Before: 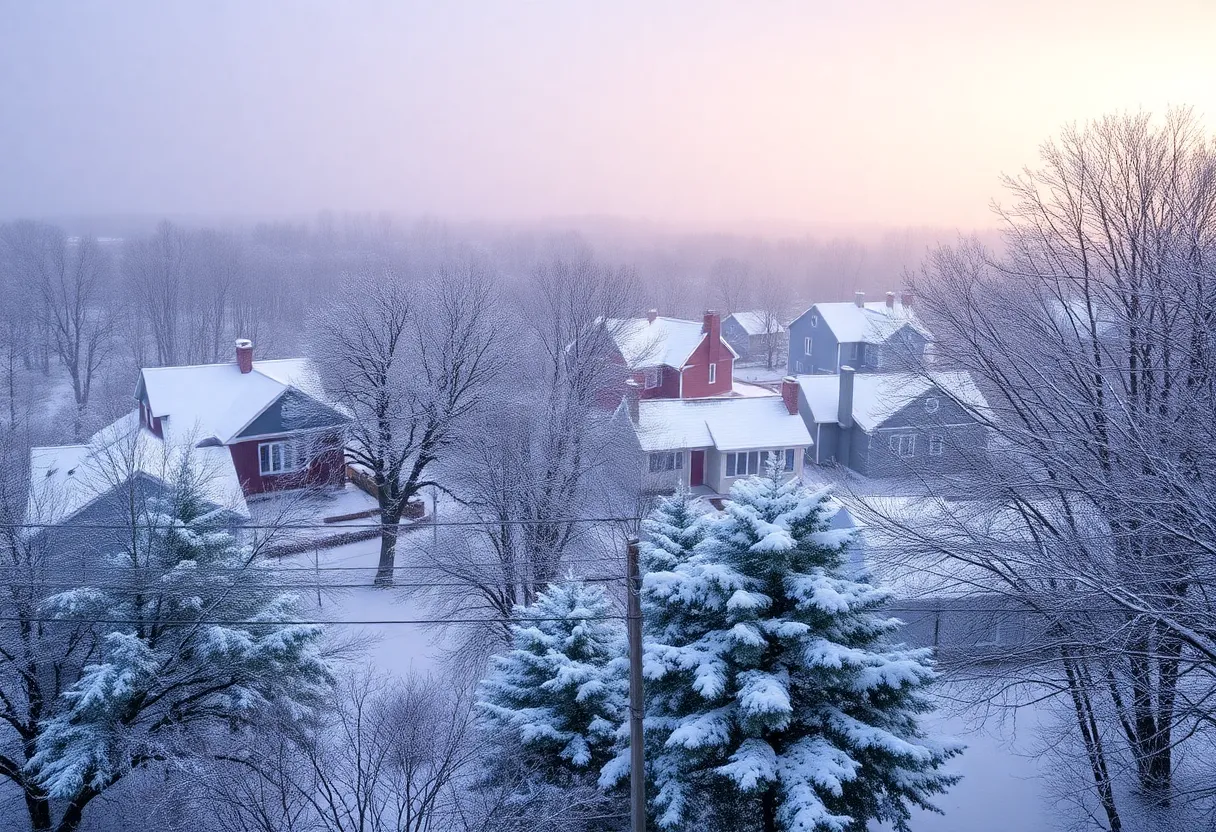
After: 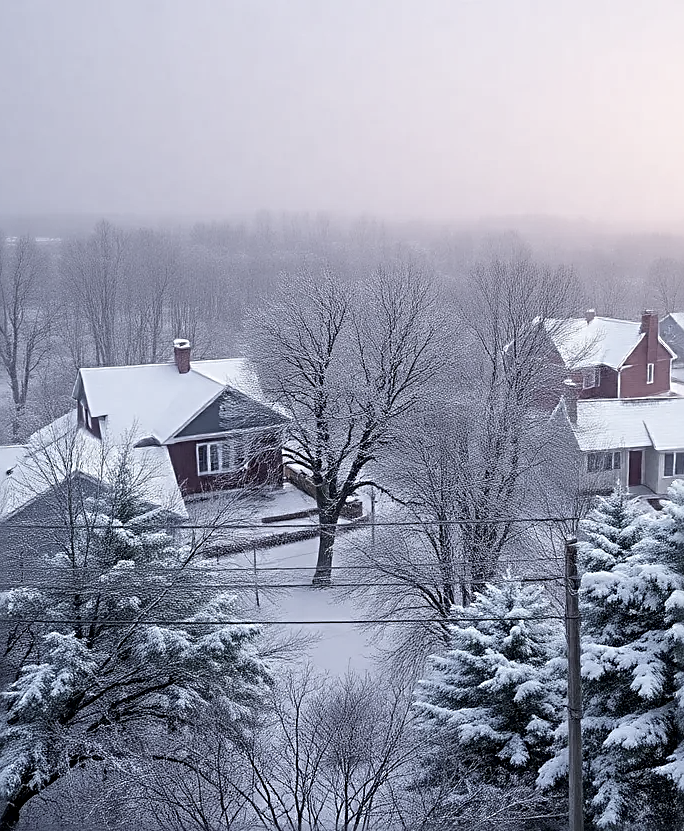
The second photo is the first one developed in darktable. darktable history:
color correction: saturation 0.5
contrast equalizer: octaves 7, y [[0.6 ×6], [0.55 ×6], [0 ×6], [0 ×6], [0 ×6]], mix 0.15
crop: left 5.114%, right 38.589%
sharpen: radius 2.676, amount 0.669
